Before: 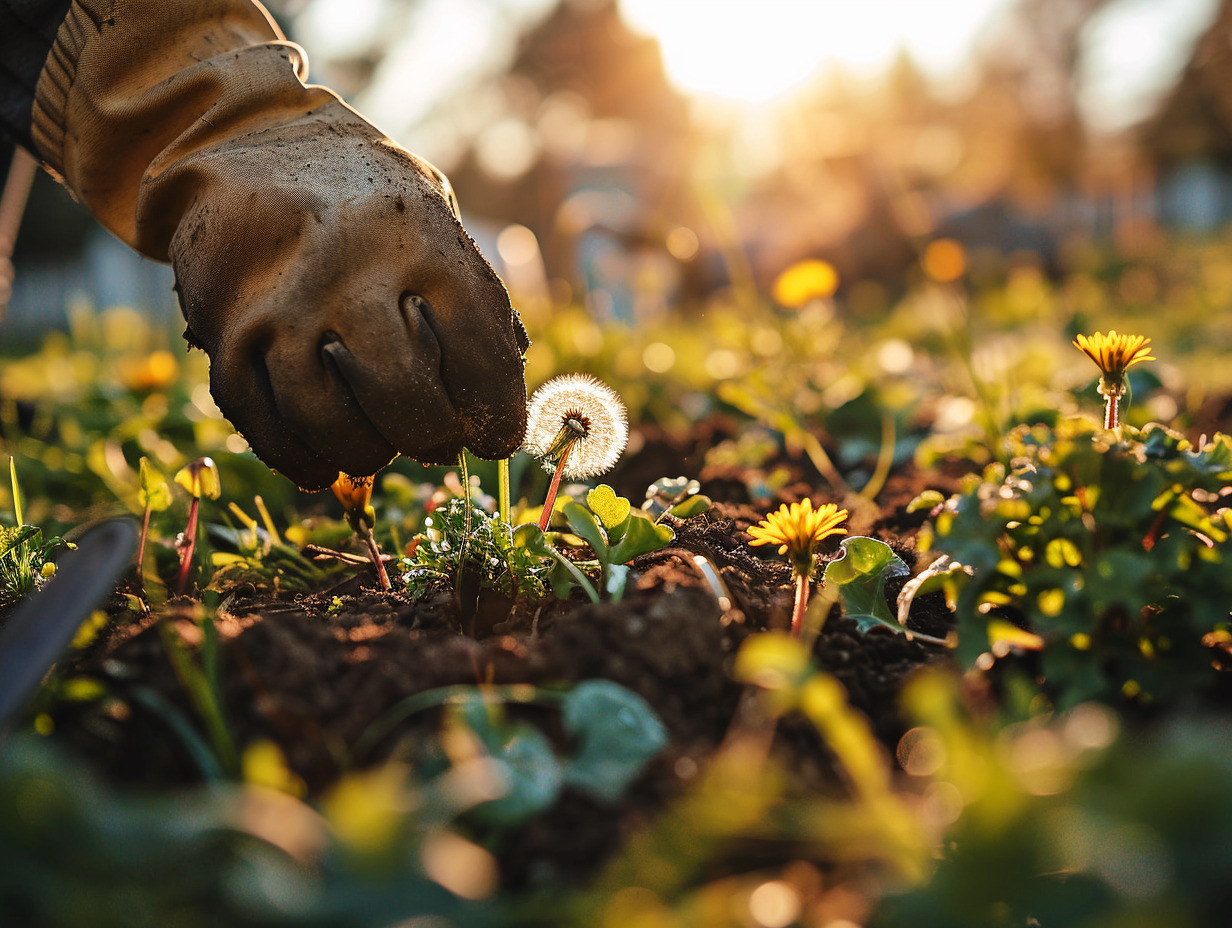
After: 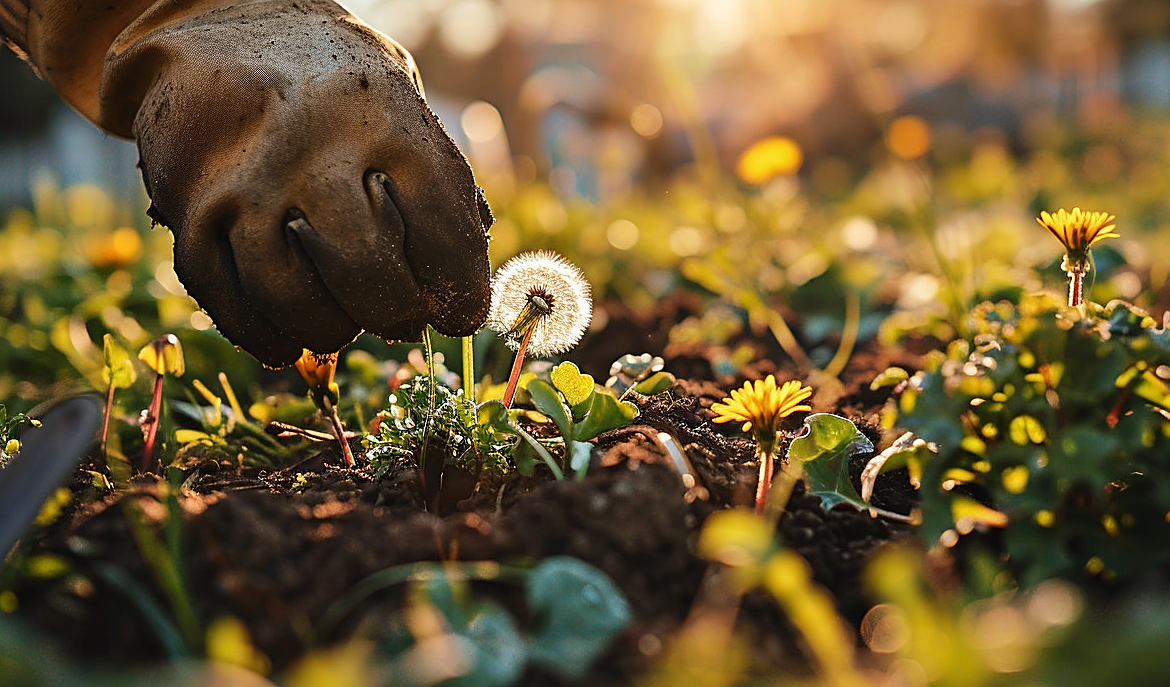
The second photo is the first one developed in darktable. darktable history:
tone equalizer: -8 EV -1.84 EV, -7 EV -1.16 EV, -6 EV -1.62 EV, smoothing diameter 25%, edges refinement/feathering 10, preserve details guided filter
sharpen: on, module defaults
crop and rotate: left 2.991%, top 13.302%, right 1.981%, bottom 12.636%
